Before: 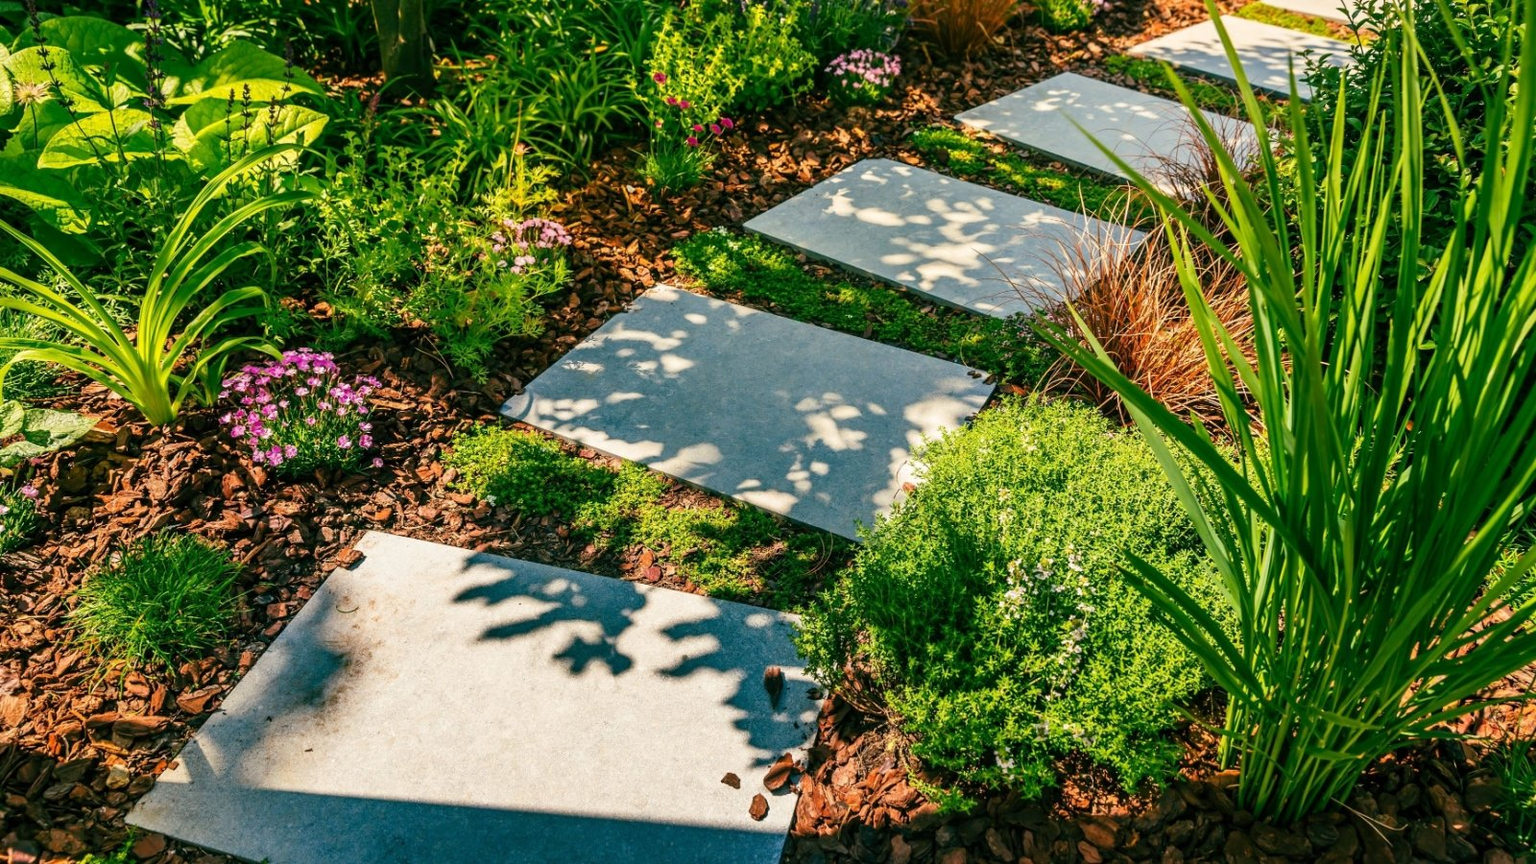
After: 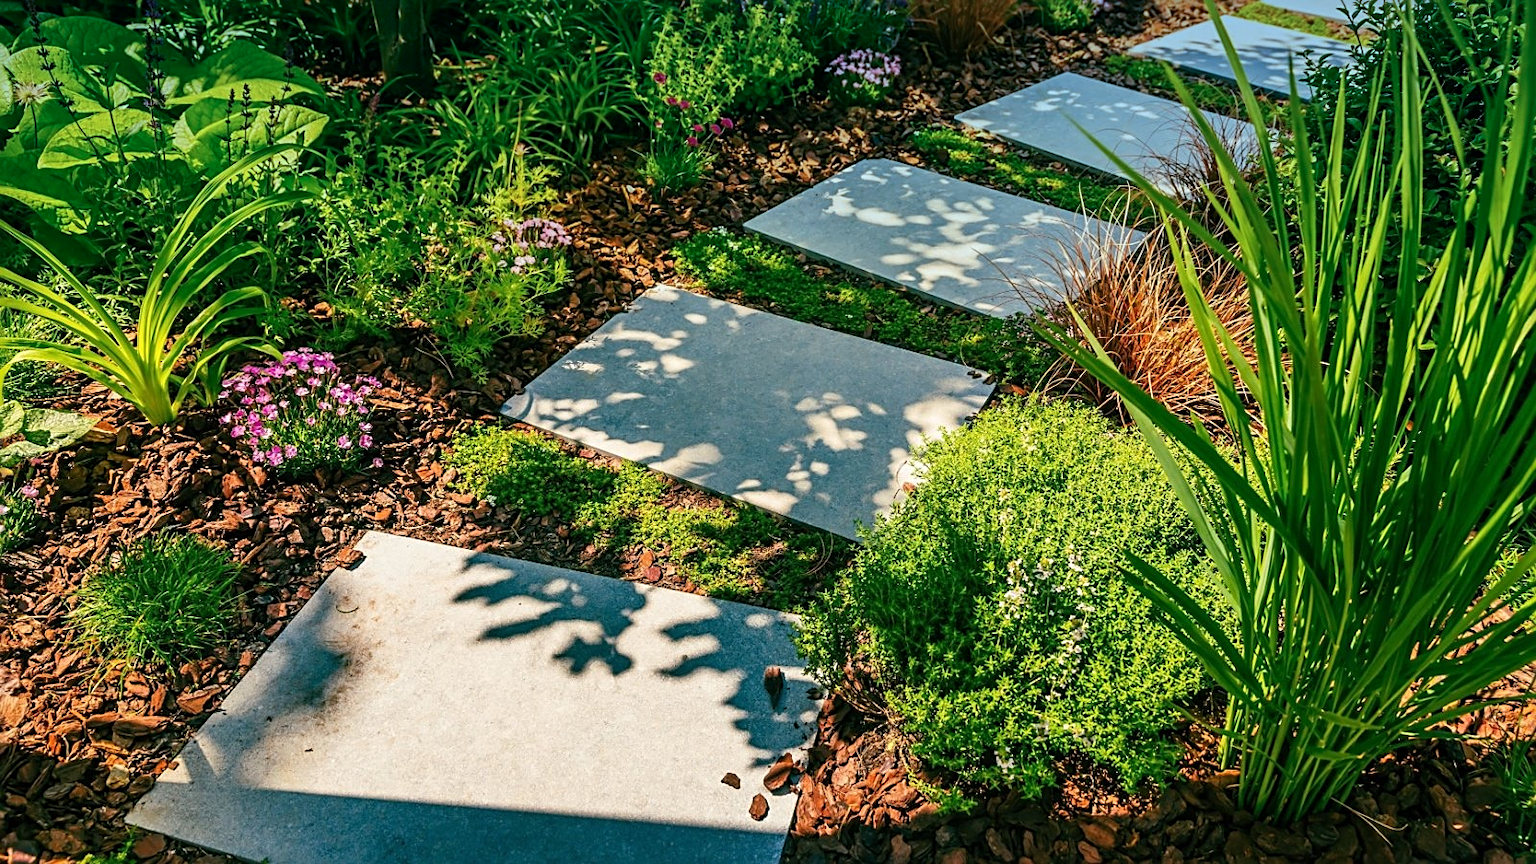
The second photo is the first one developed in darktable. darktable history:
sharpen: on, module defaults
graduated density: density 2.02 EV, hardness 44%, rotation 0.374°, offset 8.21, hue 208.8°, saturation 97%
